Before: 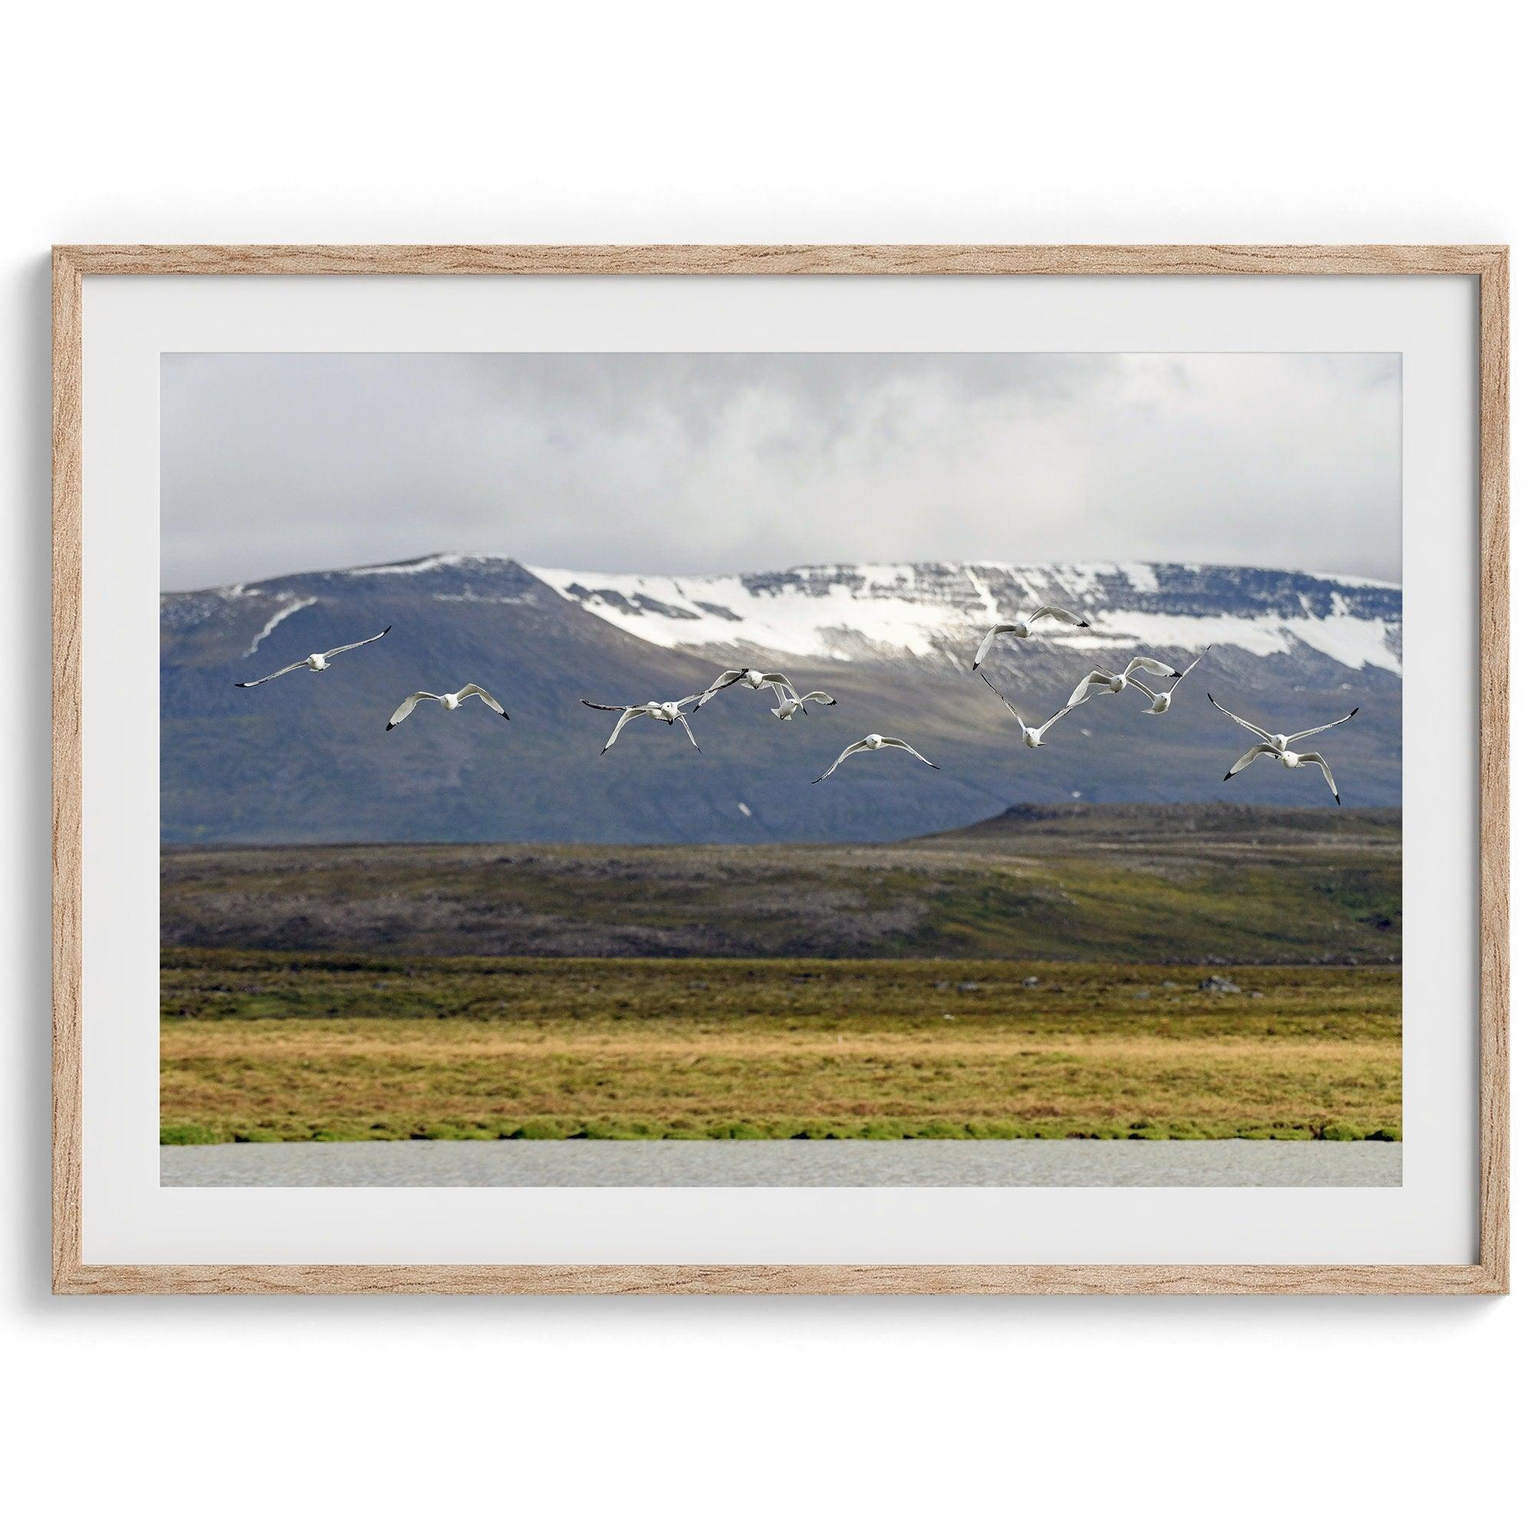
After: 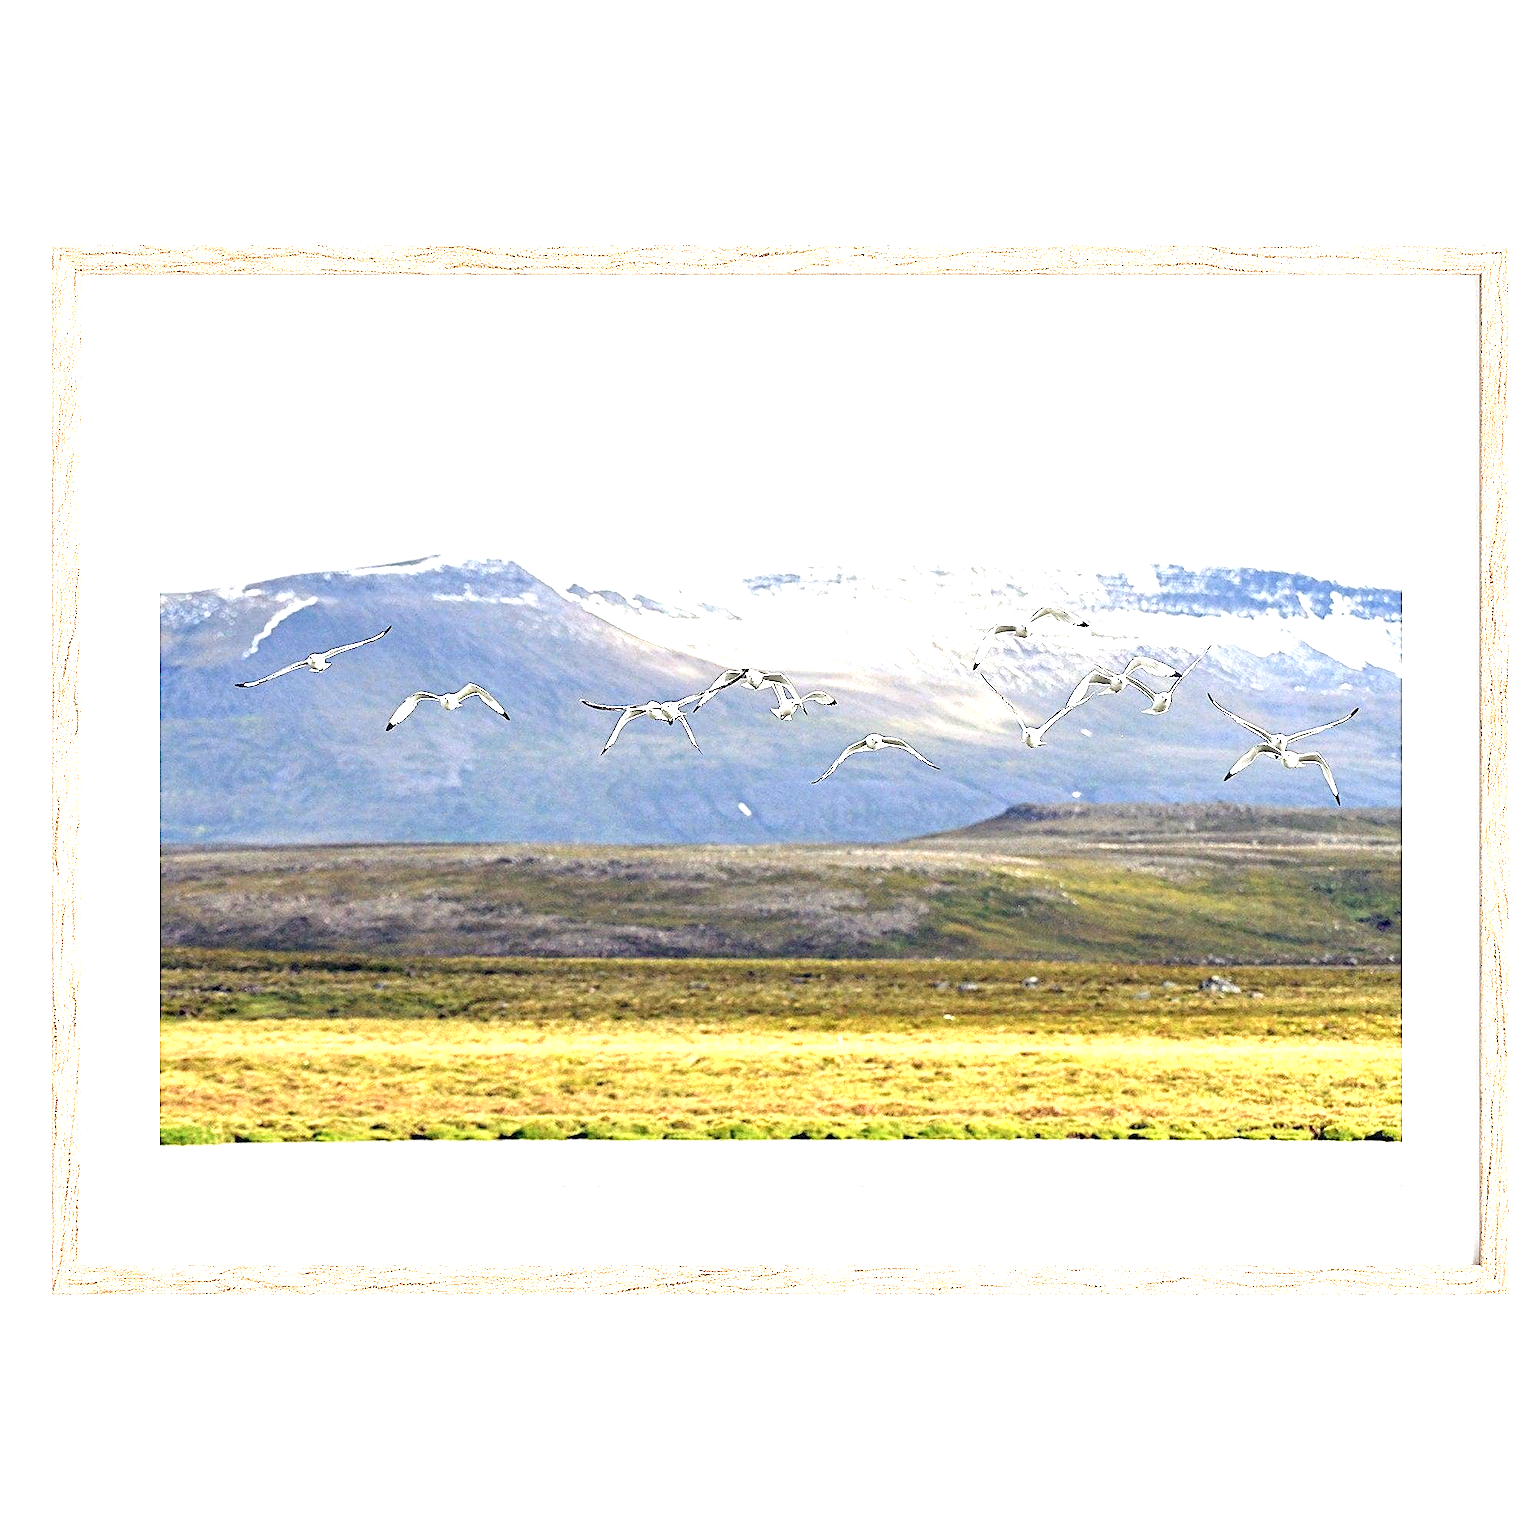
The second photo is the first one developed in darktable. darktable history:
exposure: black level correction 0, exposure 1.9 EV, compensate highlight preservation false
grain: coarseness 0.09 ISO, strength 10%
sharpen: on, module defaults
